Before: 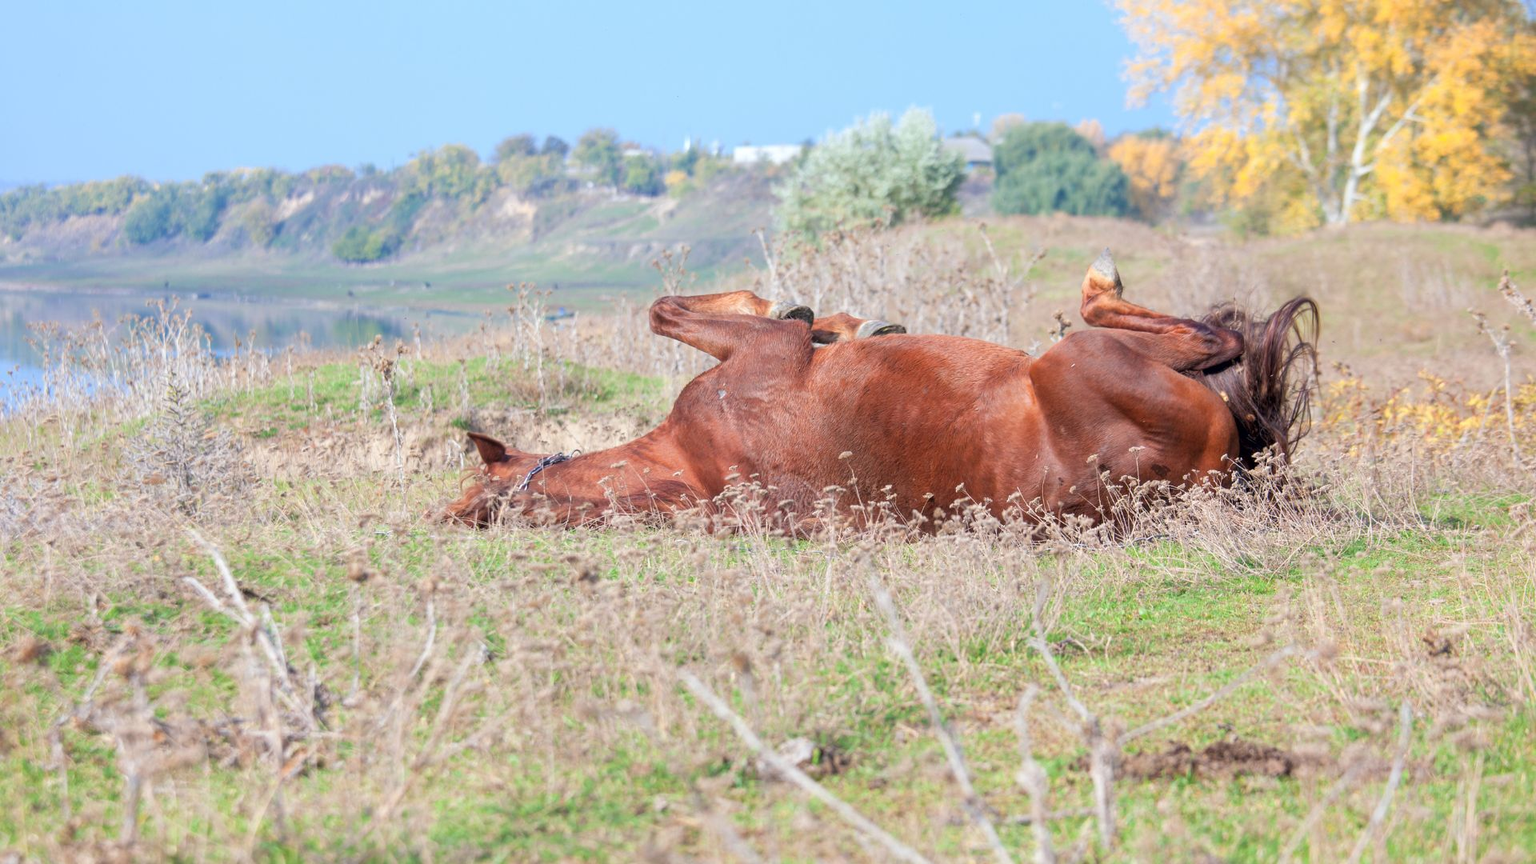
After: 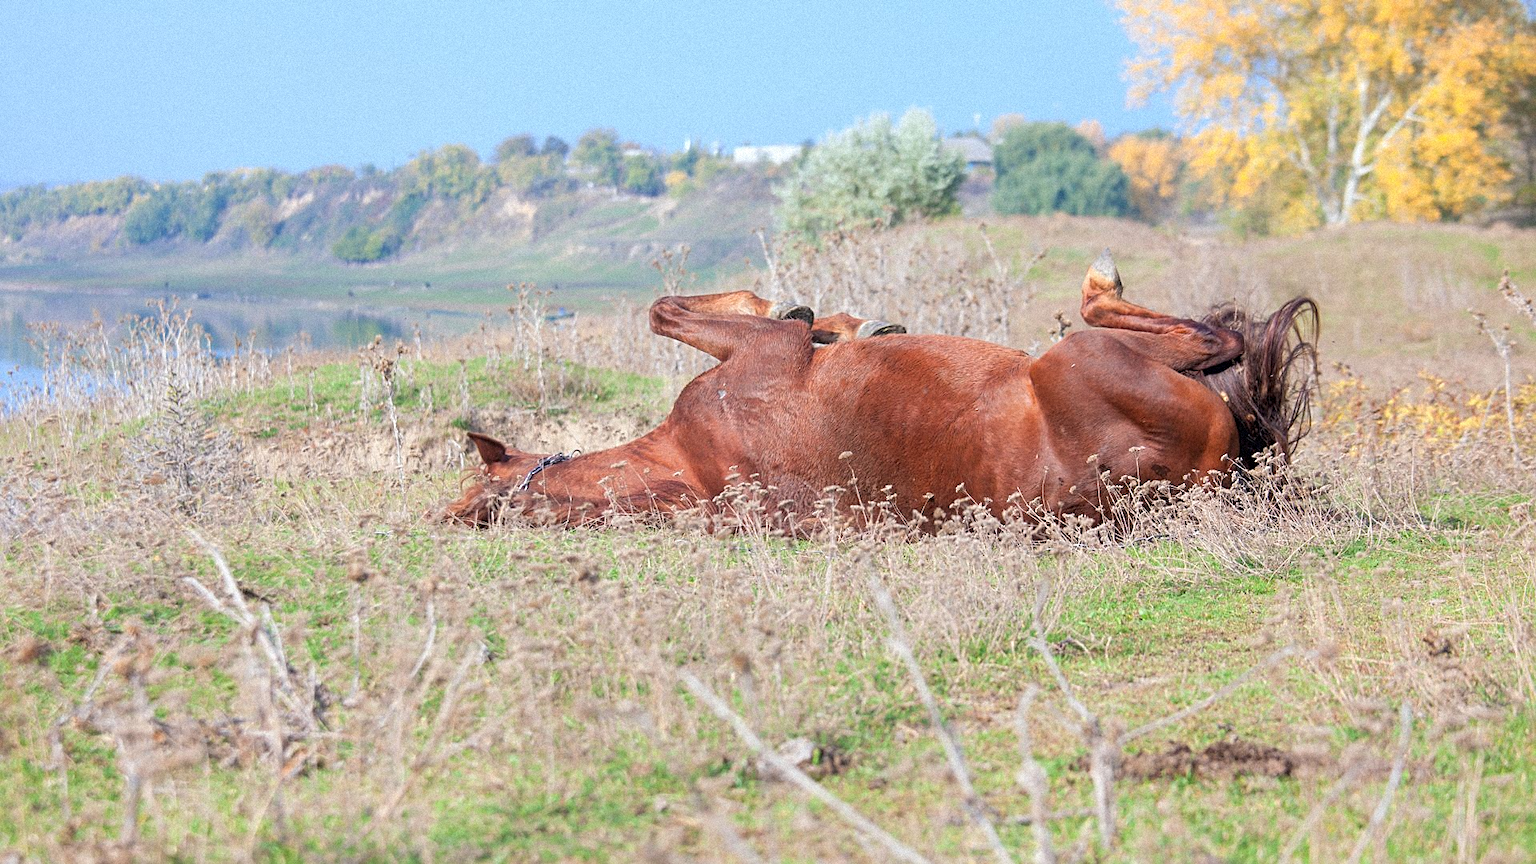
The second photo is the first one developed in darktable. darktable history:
sharpen: on, module defaults
grain: mid-tones bias 0%
